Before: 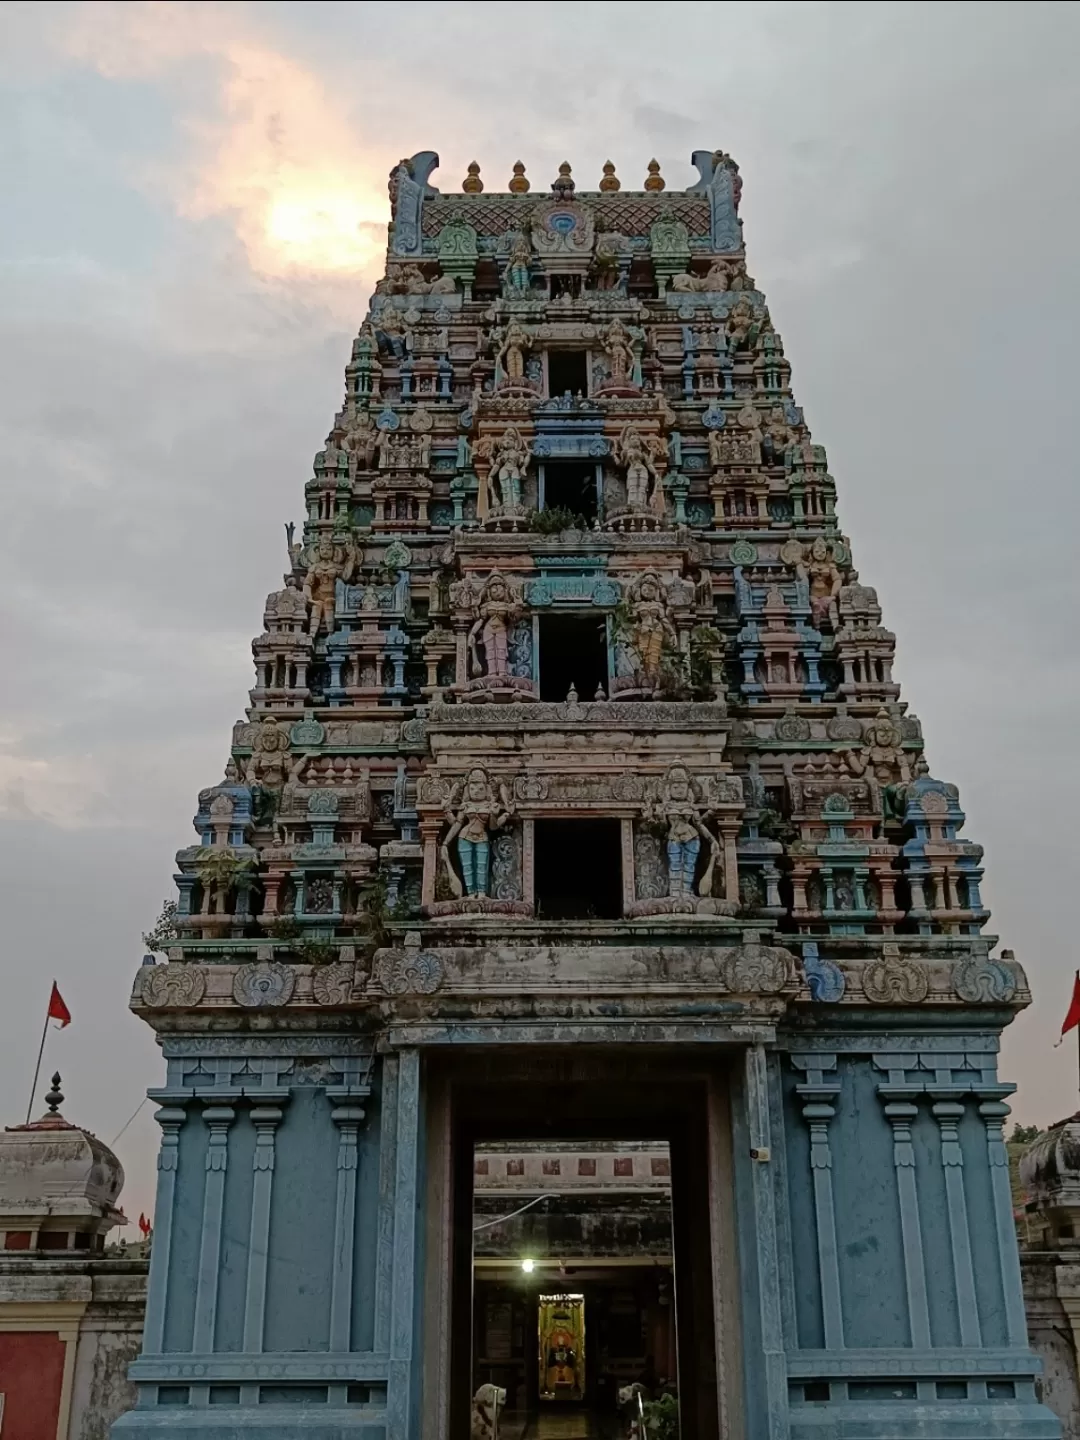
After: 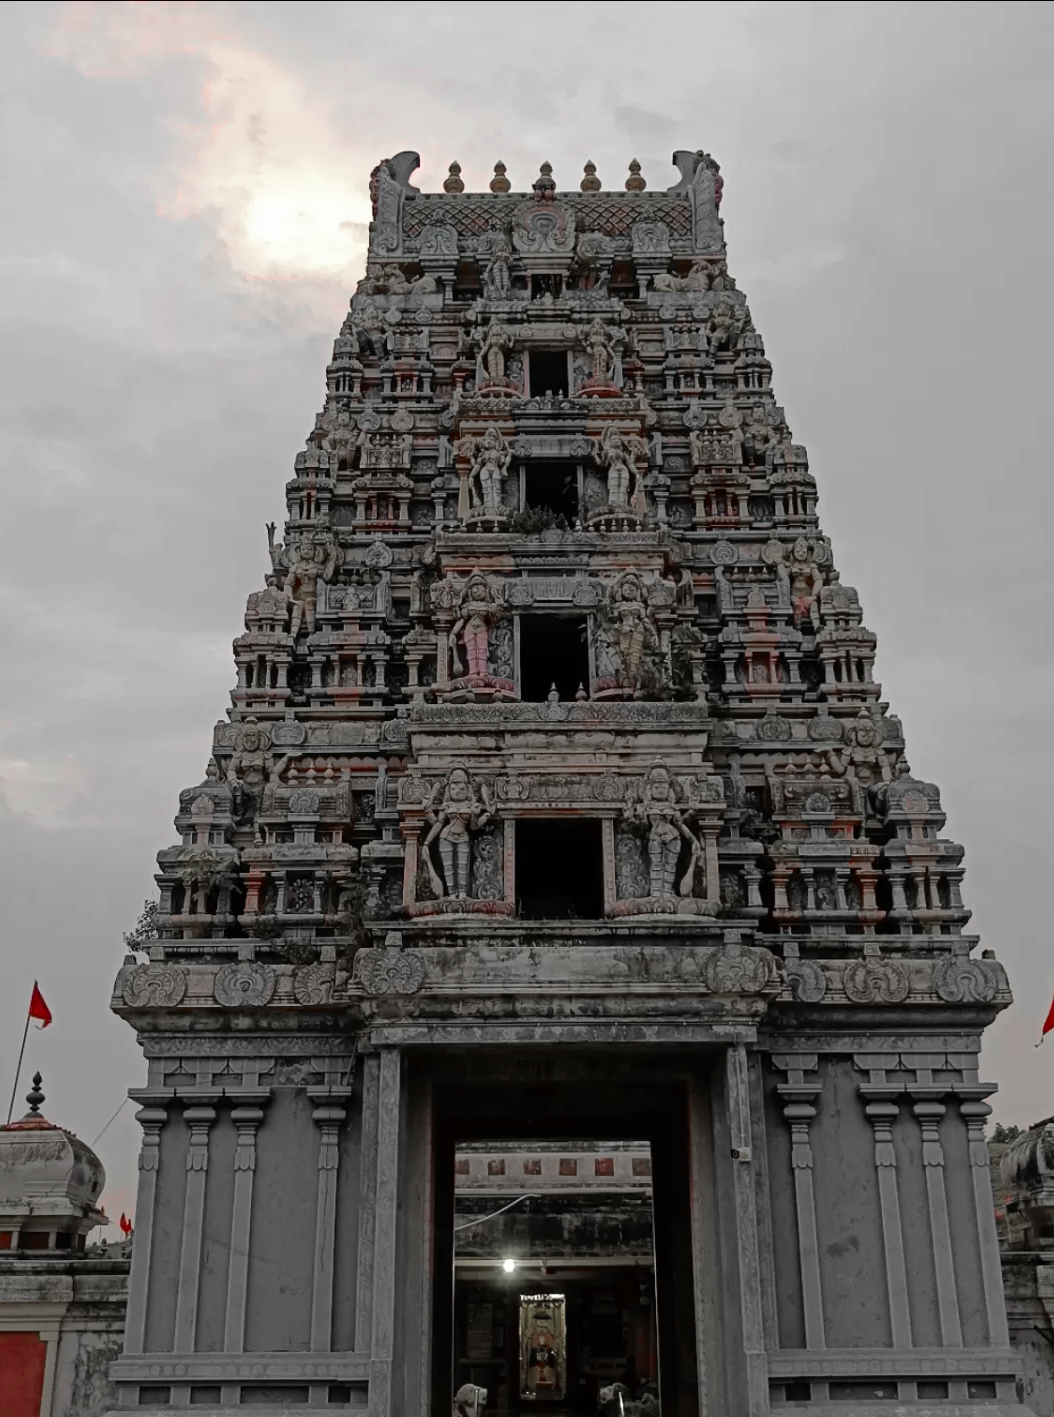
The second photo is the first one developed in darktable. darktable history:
color zones: curves: ch1 [(0, 0.831) (0.08, 0.771) (0.157, 0.268) (0.241, 0.207) (0.562, -0.005) (0.714, -0.013) (0.876, 0.01) (1, 0.831)]
crop and rotate: left 1.786%, right 0.607%, bottom 1.567%
